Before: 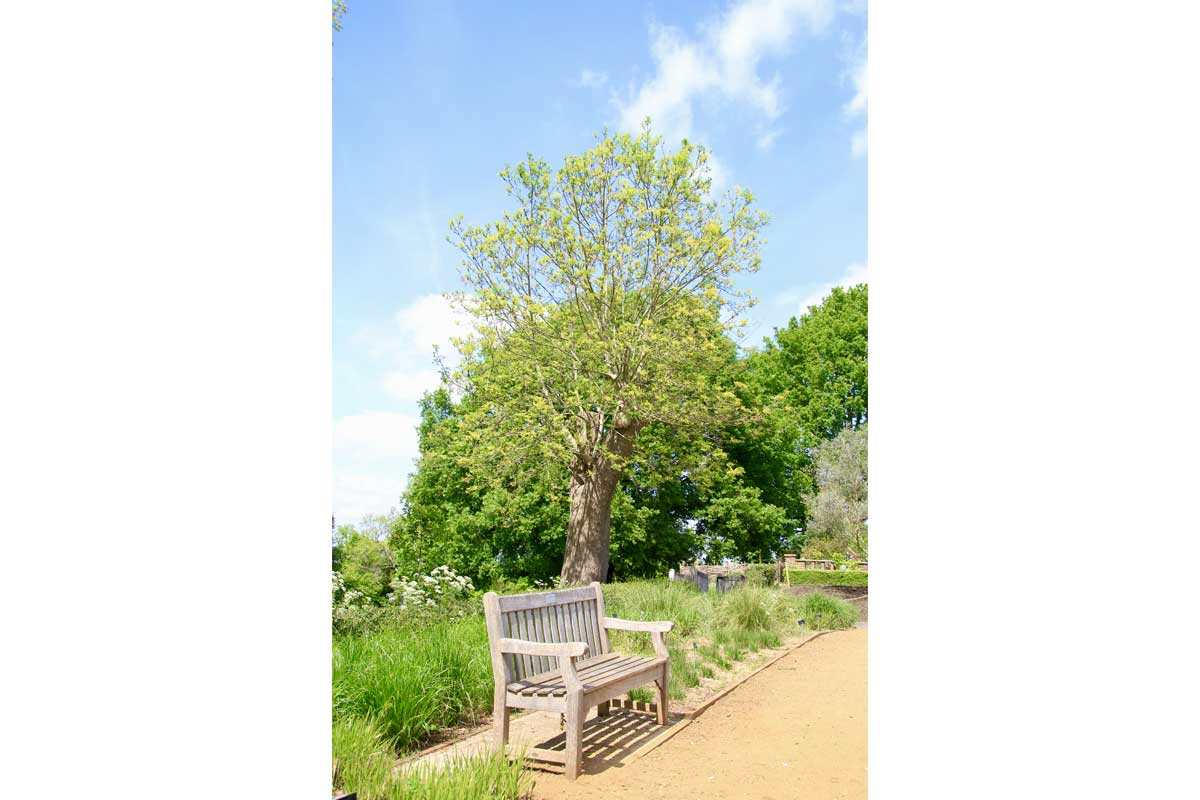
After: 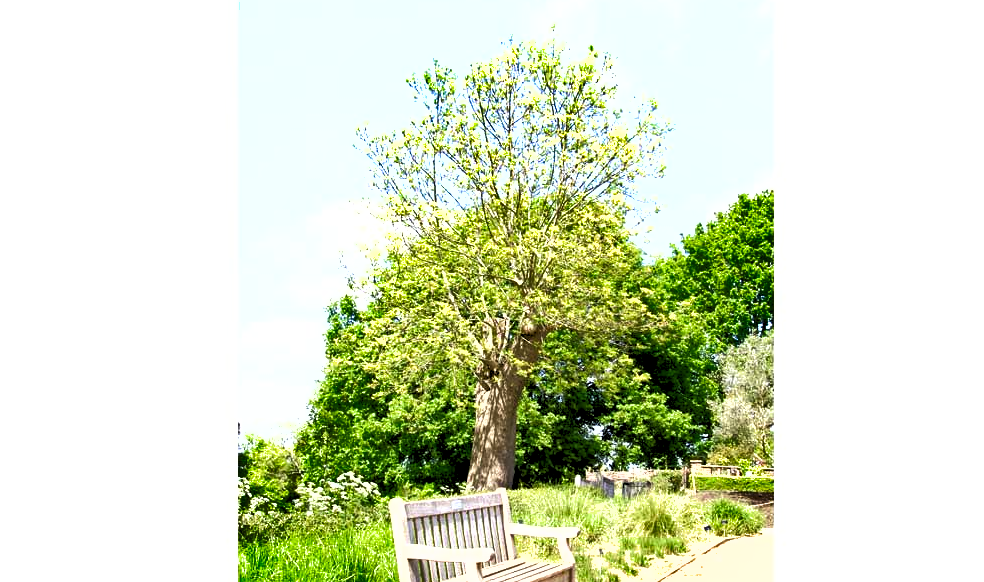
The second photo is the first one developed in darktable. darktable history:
crop: left 7.856%, top 11.836%, right 10.12%, bottom 15.387%
shadows and highlights: radius 108.52, shadows 23.73, highlights -59.32, low approximation 0.01, soften with gaussian
exposure: exposure 0.766 EV, compensate highlight preservation false
rgb levels: levels [[0.029, 0.461, 0.922], [0, 0.5, 1], [0, 0.5, 1]]
